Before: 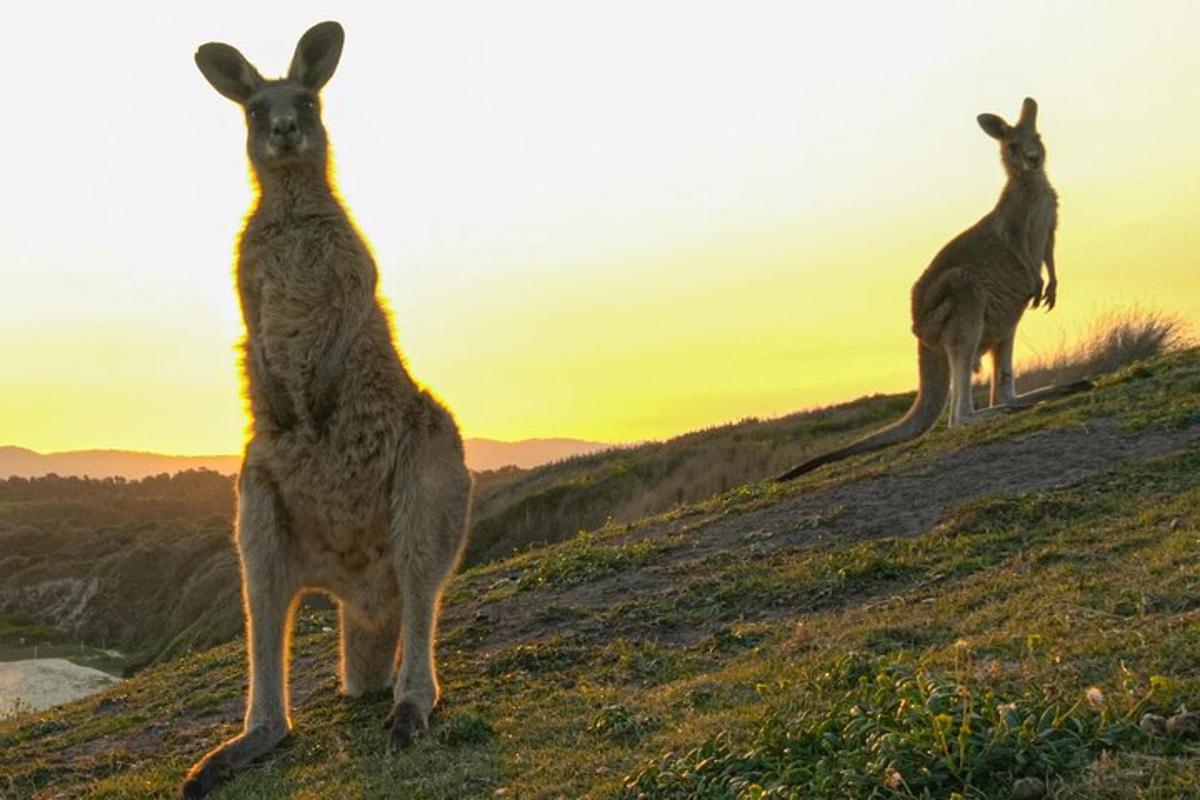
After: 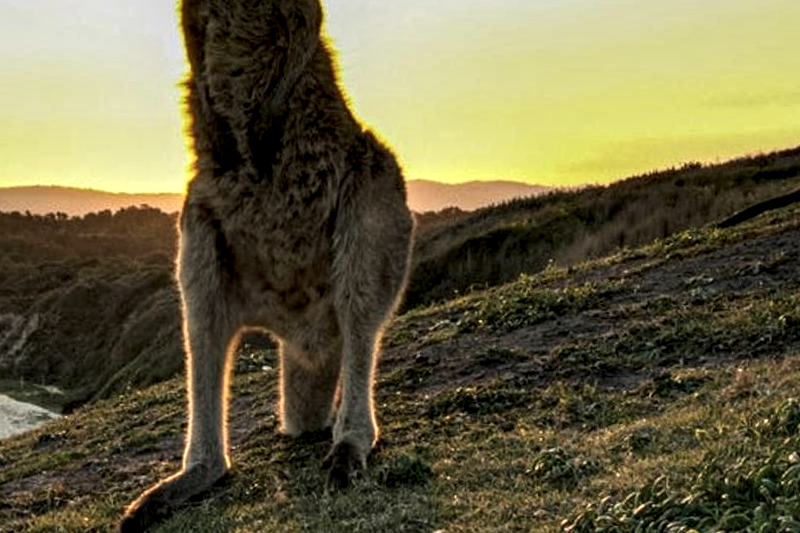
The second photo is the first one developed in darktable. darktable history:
local contrast: shadows 185%, detail 225%
crop and rotate: angle -0.82°, left 3.85%, top 31.828%, right 27.992%
exposure: black level correction -0.015, exposure -0.5 EV, compensate highlight preservation false
